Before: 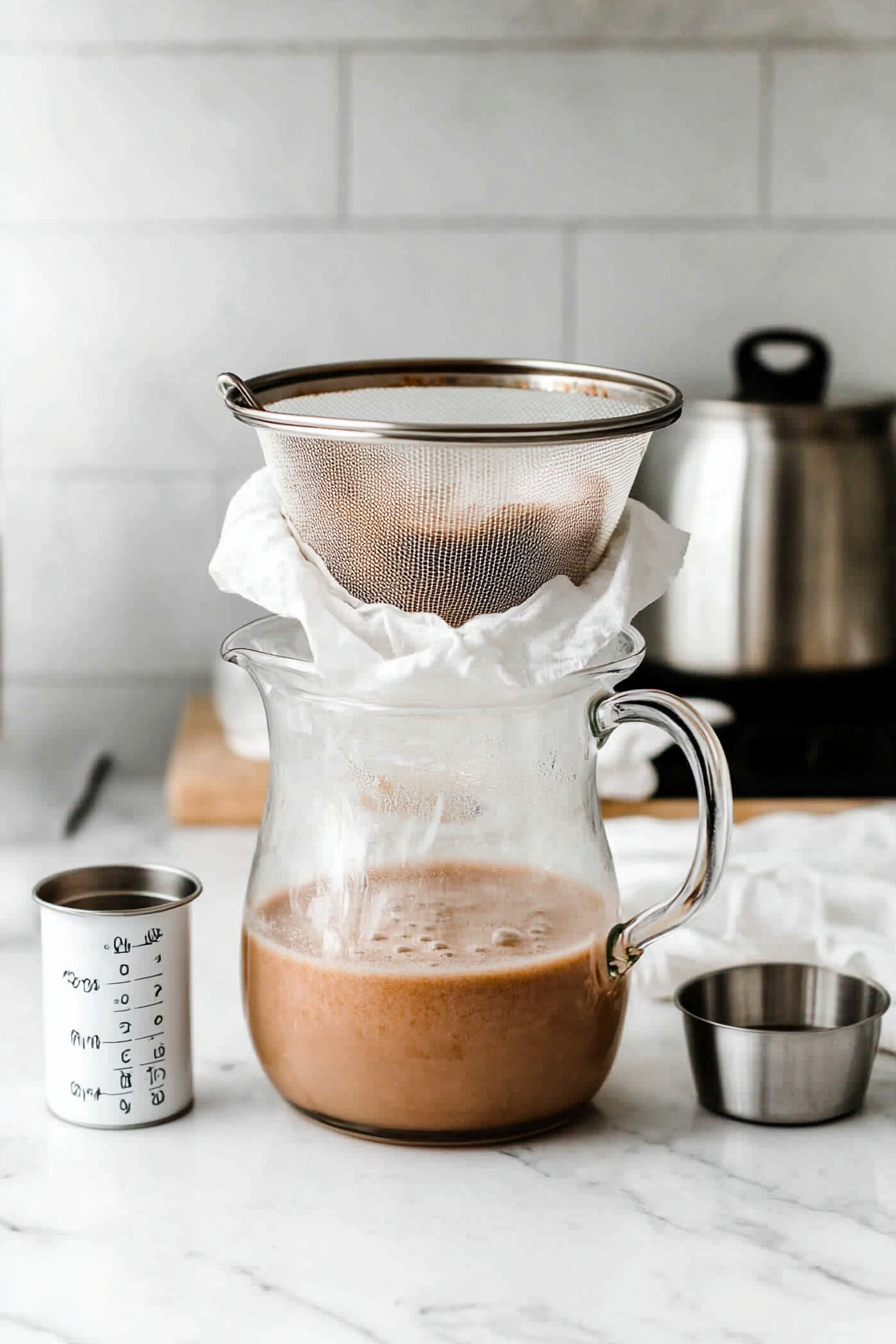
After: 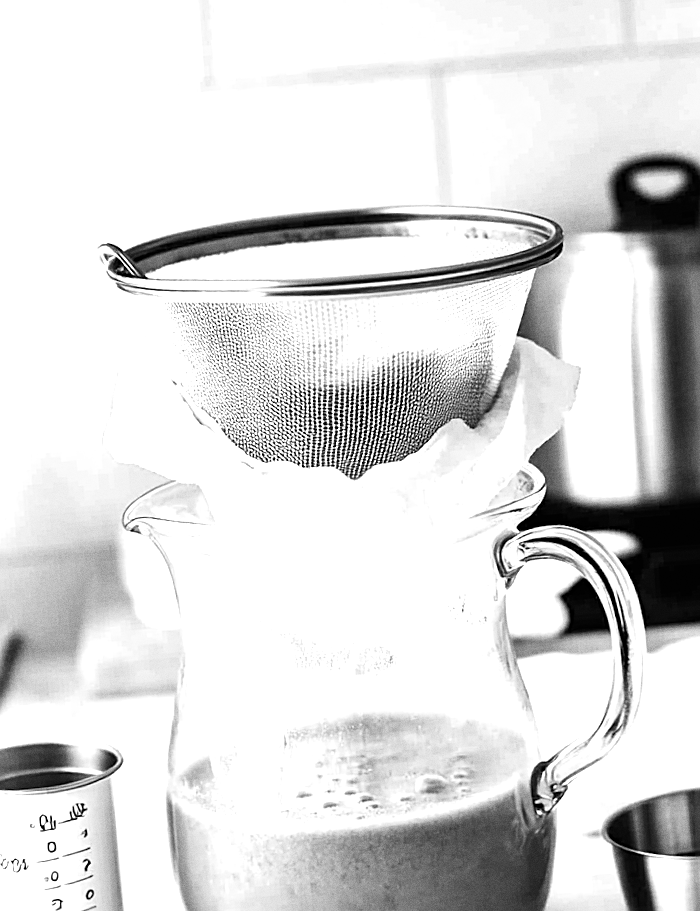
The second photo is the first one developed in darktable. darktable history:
crop and rotate: left 10.77%, top 5.1%, right 10.41%, bottom 16.76%
rotate and perspective: rotation -4.57°, crop left 0.054, crop right 0.944, crop top 0.087, crop bottom 0.914
color calibration: output gray [0.22, 0.42, 0.37, 0], gray › normalize channels true, illuminant same as pipeline (D50), adaptation XYZ, x 0.346, y 0.359, gamut compression 0
sharpen: on, module defaults
exposure: black level correction 0, exposure 1.173 EV, compensate exposure bias true, compensate highlight preservation false
grain: coarseness 0.09 ISO
